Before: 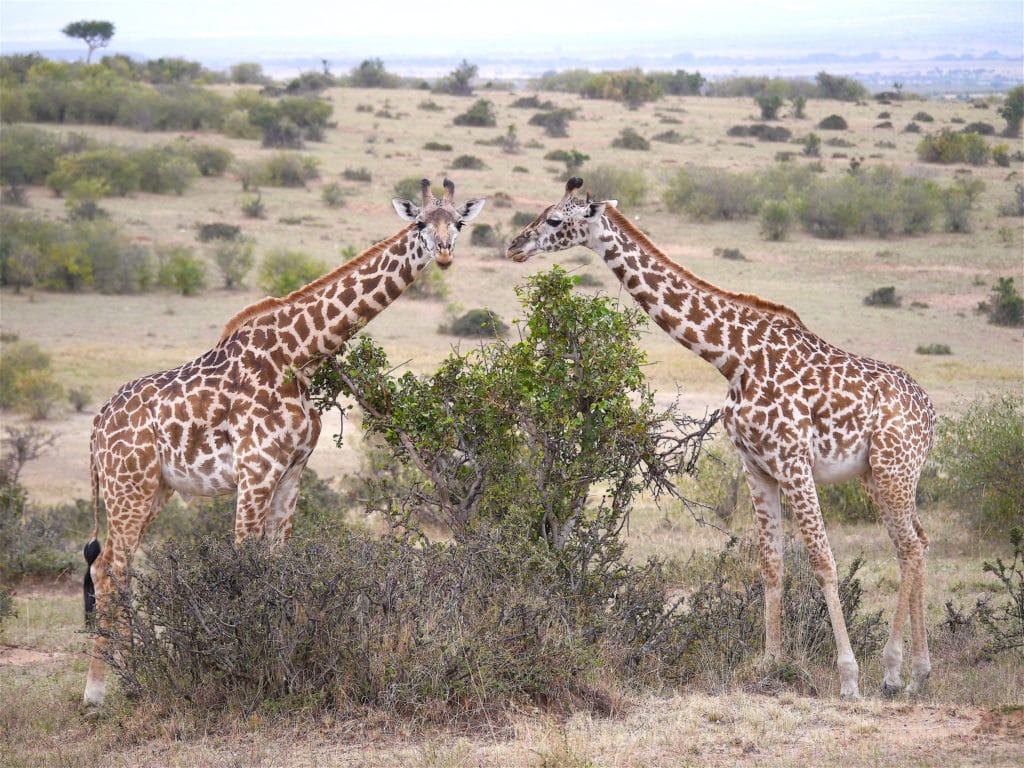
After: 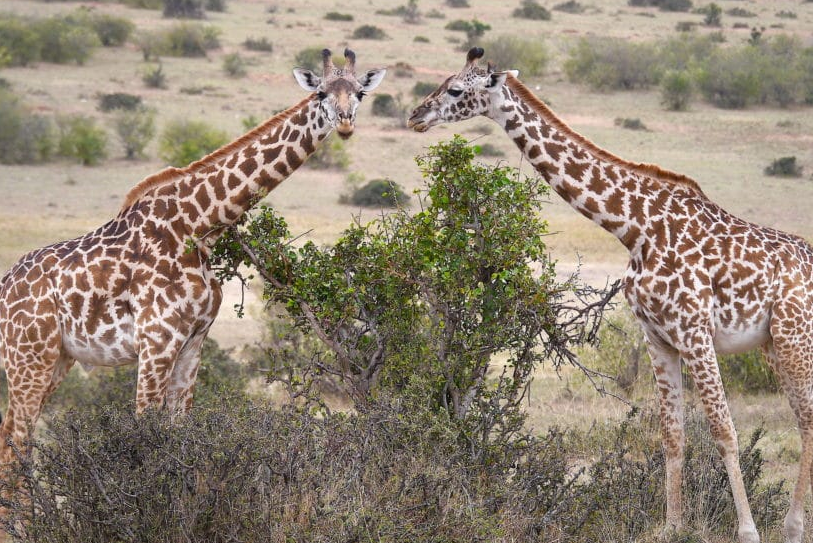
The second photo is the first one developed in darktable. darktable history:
contrast brightness saturation: contrast 0.03, brightness -0.04
crop: left 9.712%, top 16.928%, right 10.845%, bottom 12.332%
